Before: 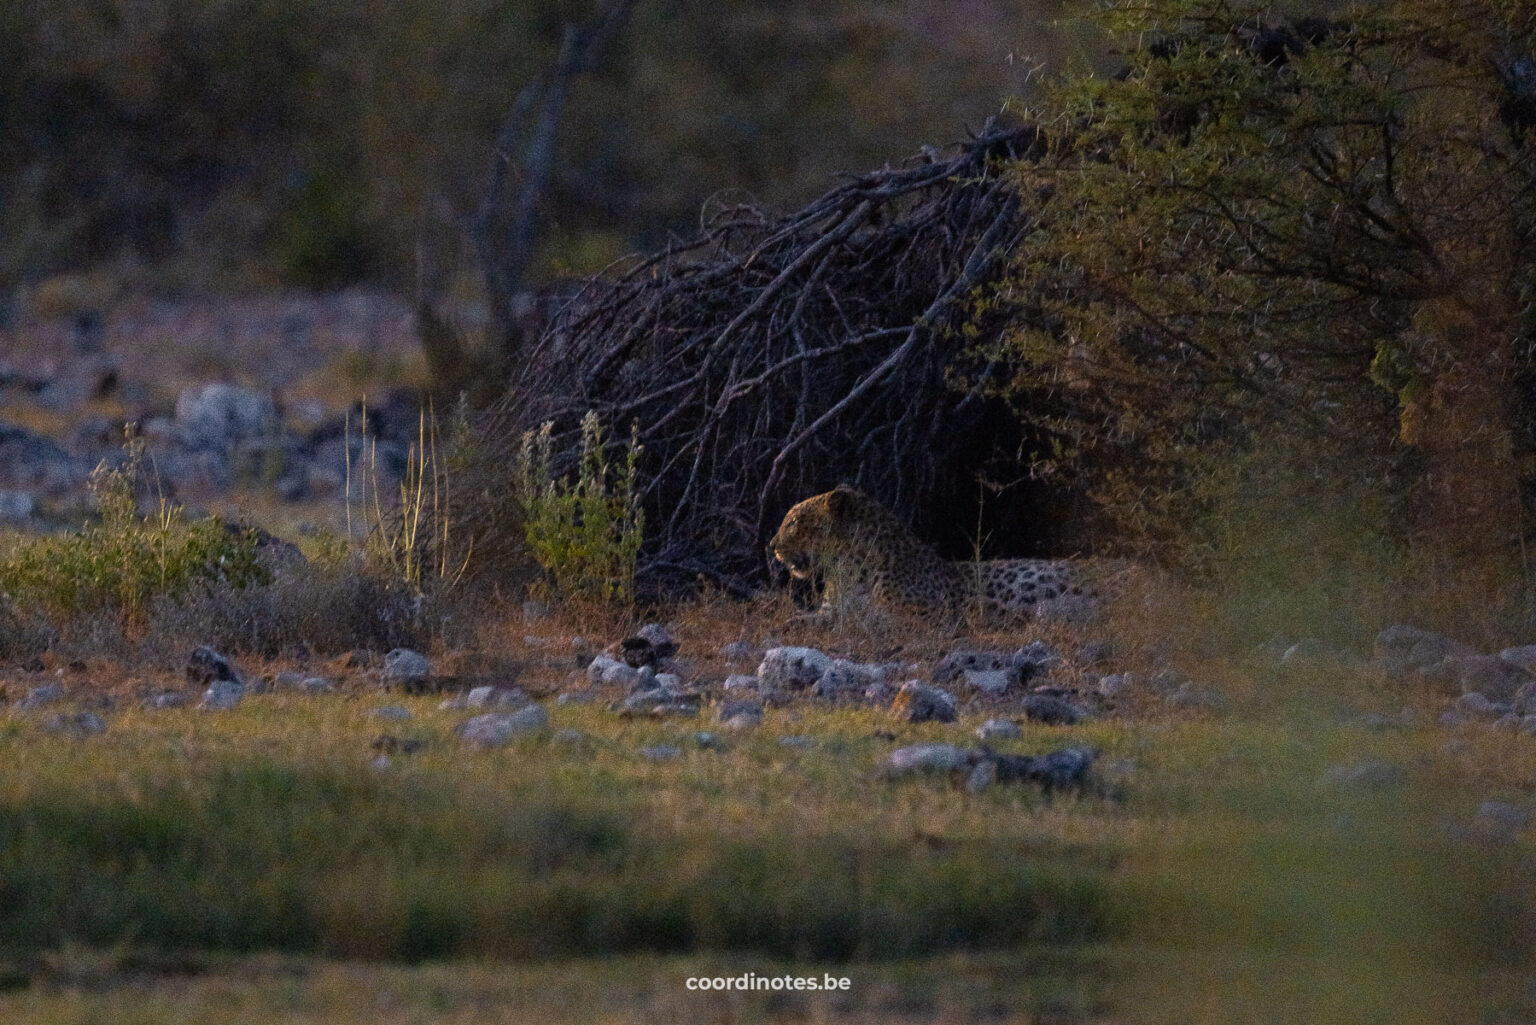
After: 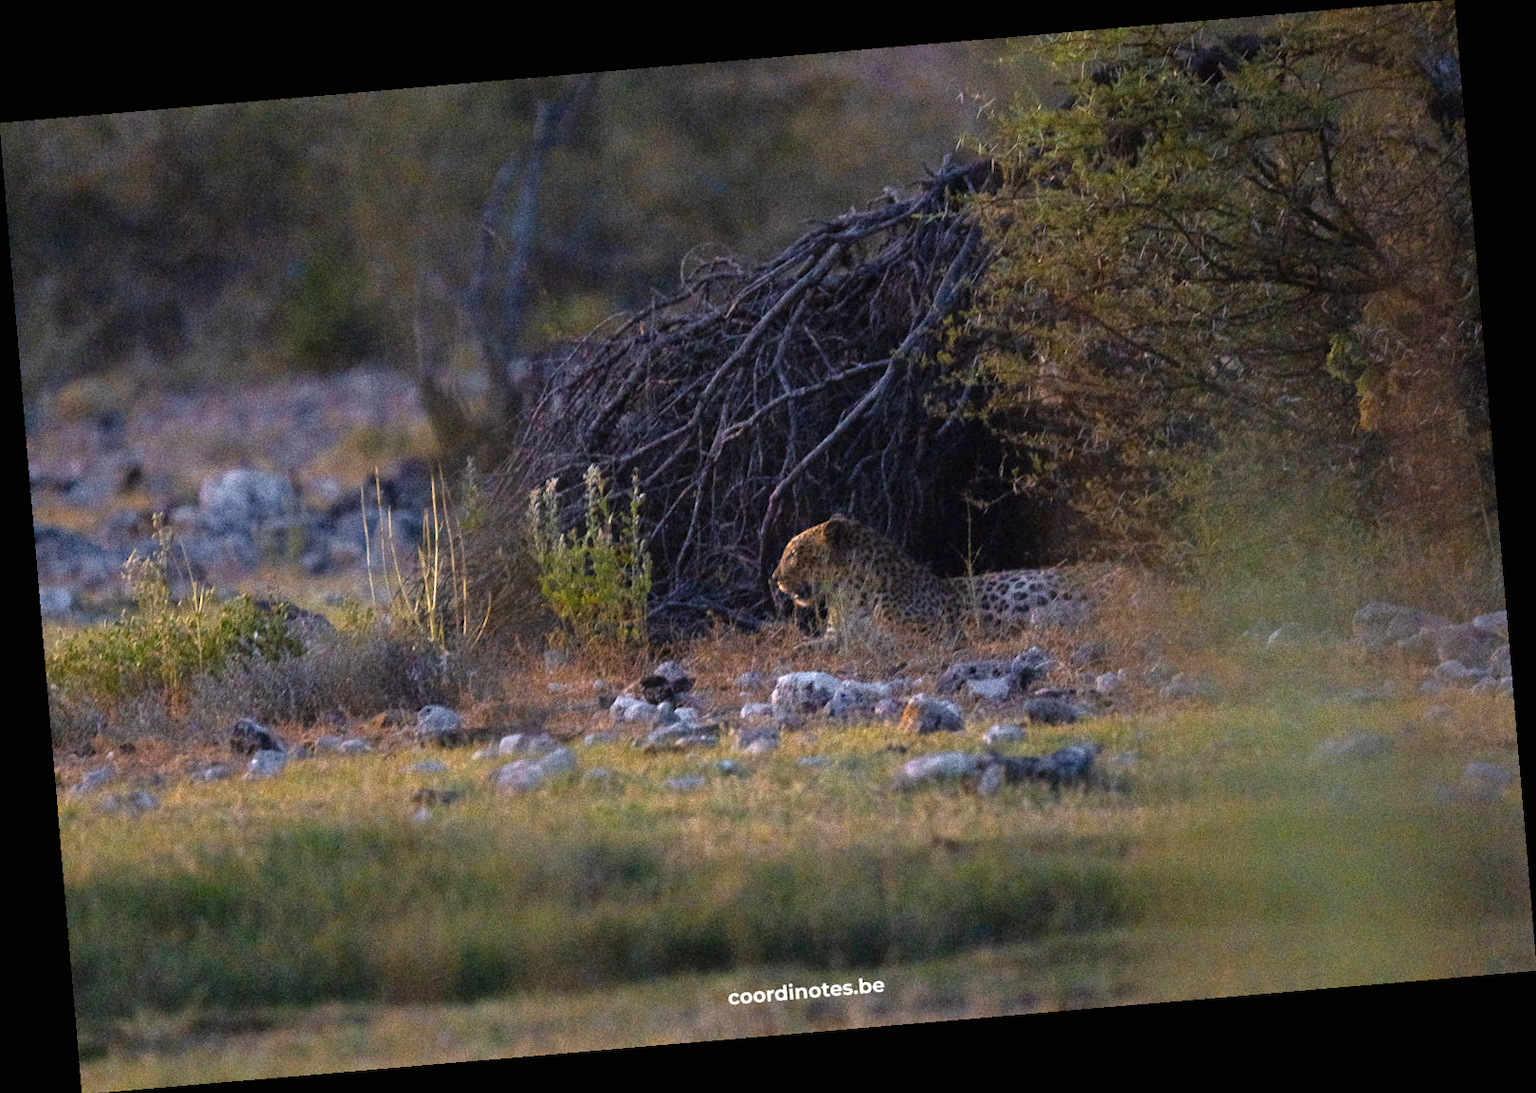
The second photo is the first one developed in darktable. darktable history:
exposure: black level correction 0, exposure 0.95 EV, compensate exposure bias true, compensate highlight preservation false
rotate and perspective: rotation -4.86°, automatic cropping off
